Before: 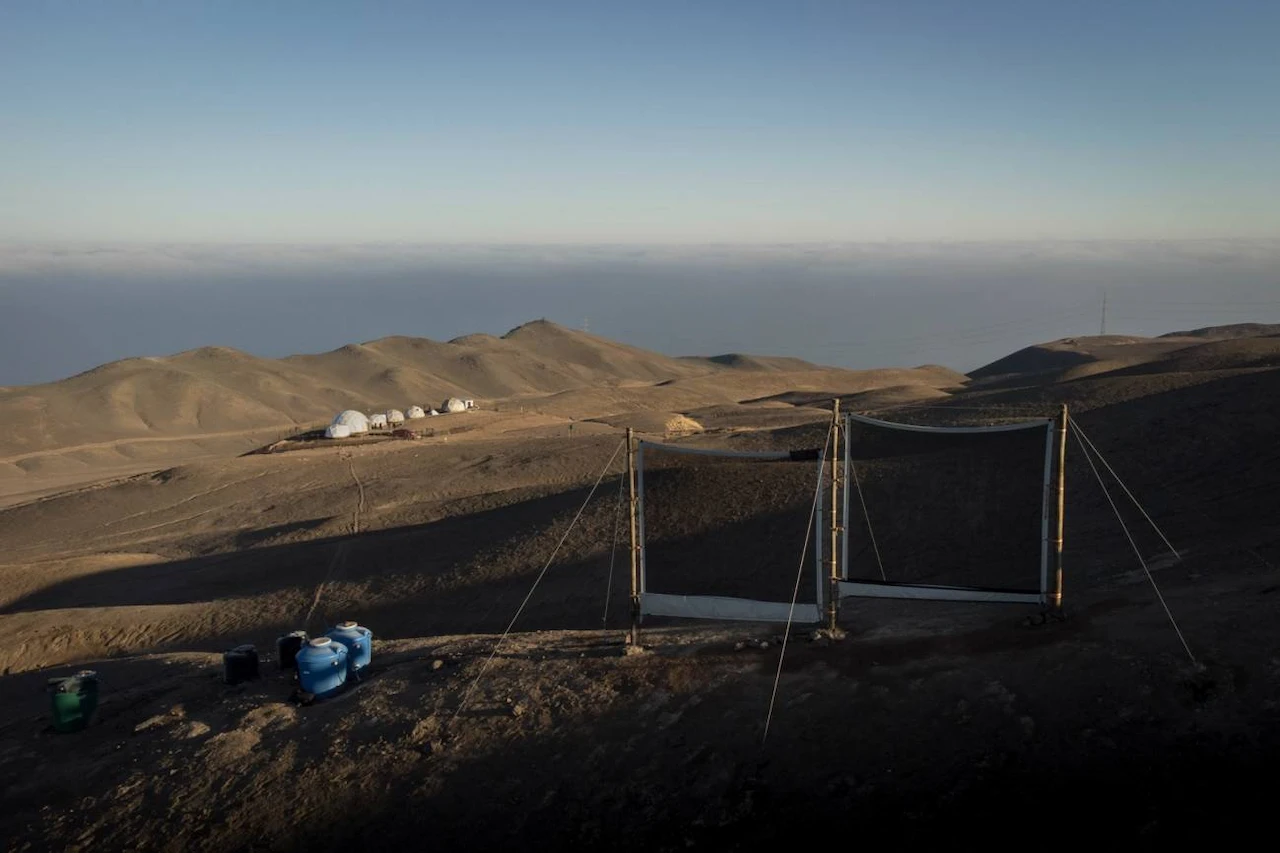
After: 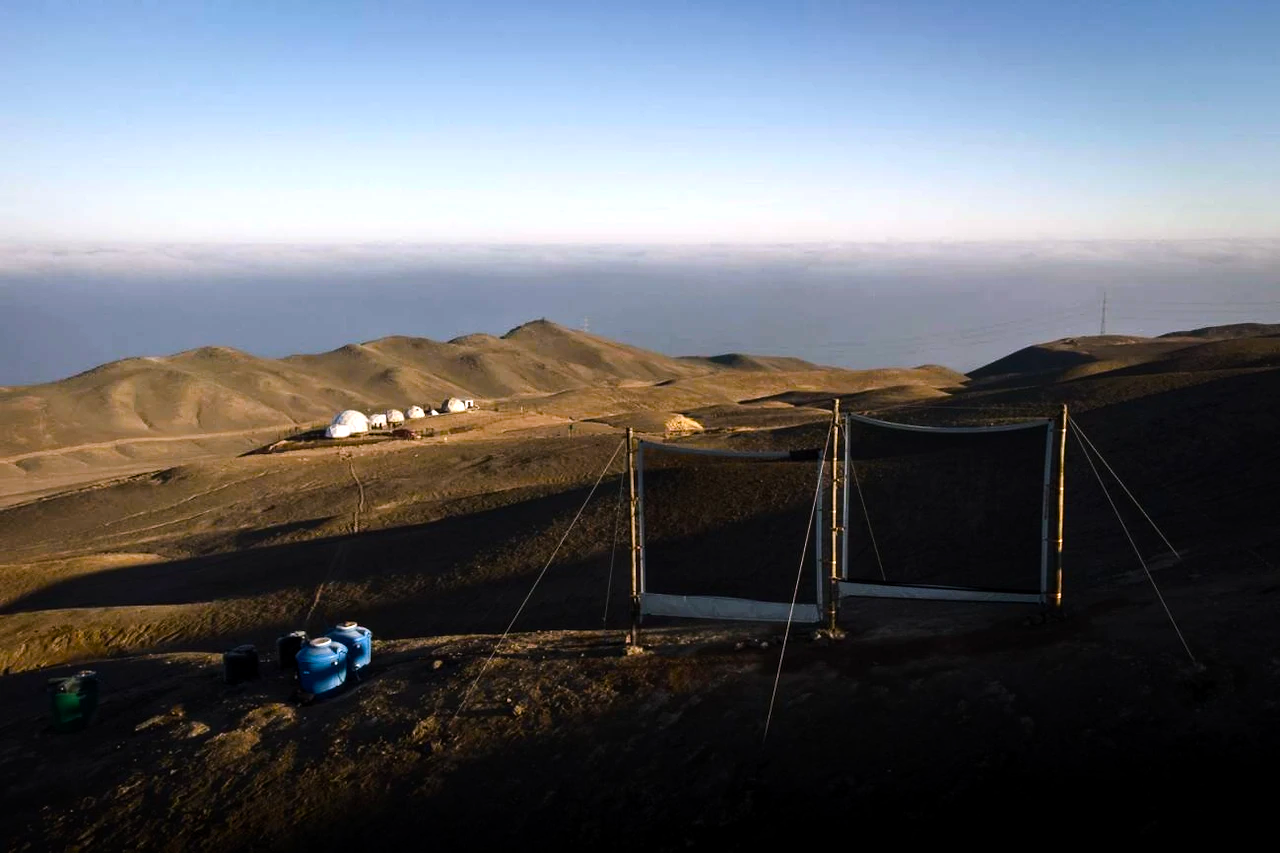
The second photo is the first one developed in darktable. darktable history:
color balance rgb: highlights gain › chroma 2.01%, highlights gain › hue 291.08°, perceptual saturation grading › global saturation 40.166%, perceptual saturation grading › highlights -25.572%, perceptual saturation grading › mid-tones 34.484%, perceptual saturation grading › shadows 35.111%
tone equalizer: -8 EV -1.07 EV, -7 EV -1.03 EV, -6 EV -0.888 EV, -5 EV -0.617 EV, -3 EV 0.581 EV, -2 EV 0.872 EV, -1 EV 1 EV, +0 EV 1.07 EV, edges refinement/feathering 500, mask exposure compensation -1.57 EV, preserve details no
